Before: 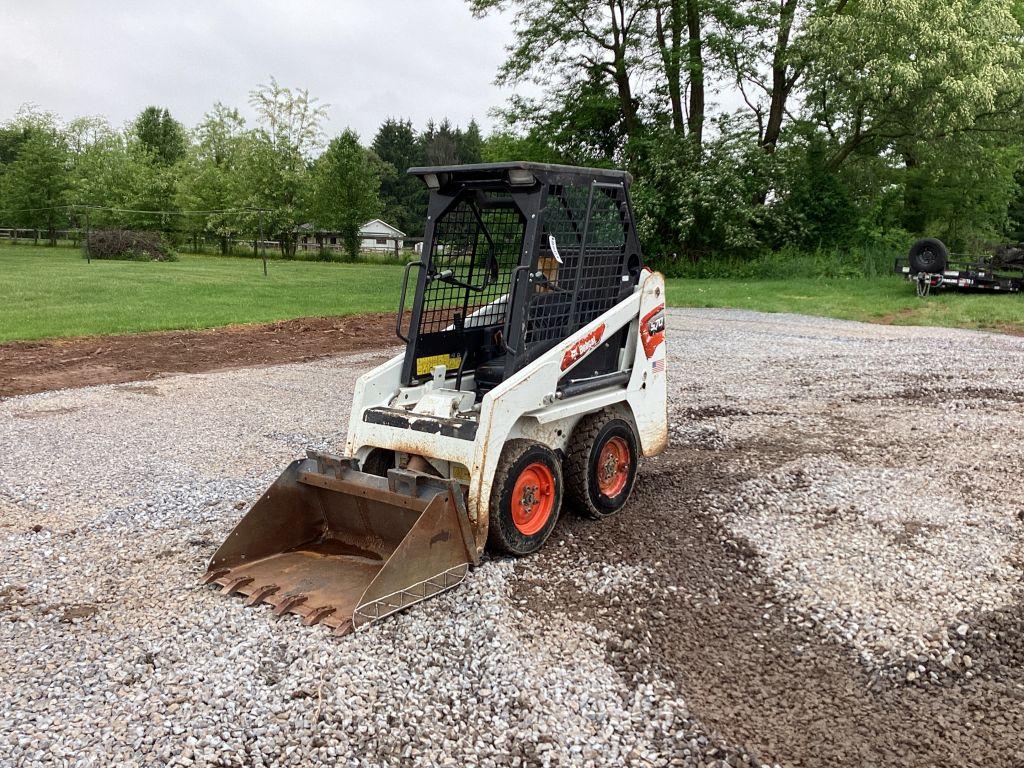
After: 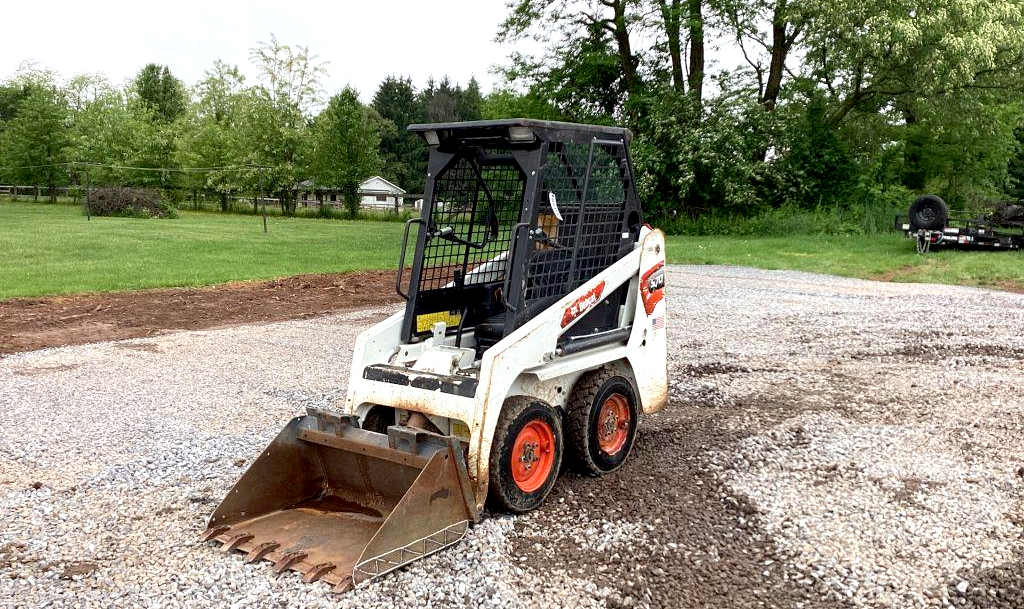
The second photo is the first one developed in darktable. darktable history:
crop and rotate: top 5.667%, bottom 14.937%
exposure: black level correction 0.005, exposure 0.417 EV, compensate highlight preservation false
